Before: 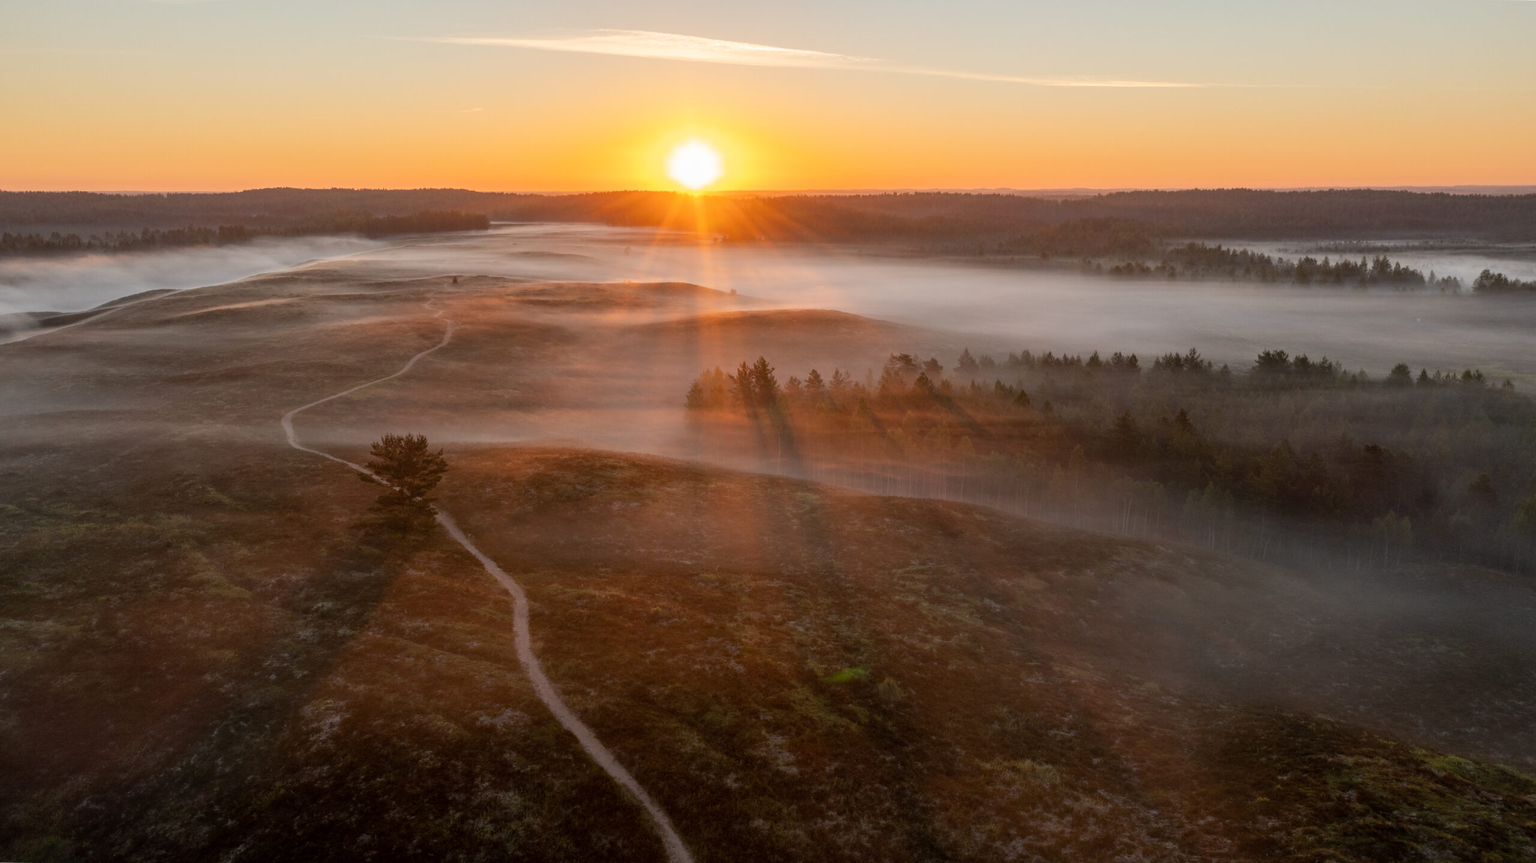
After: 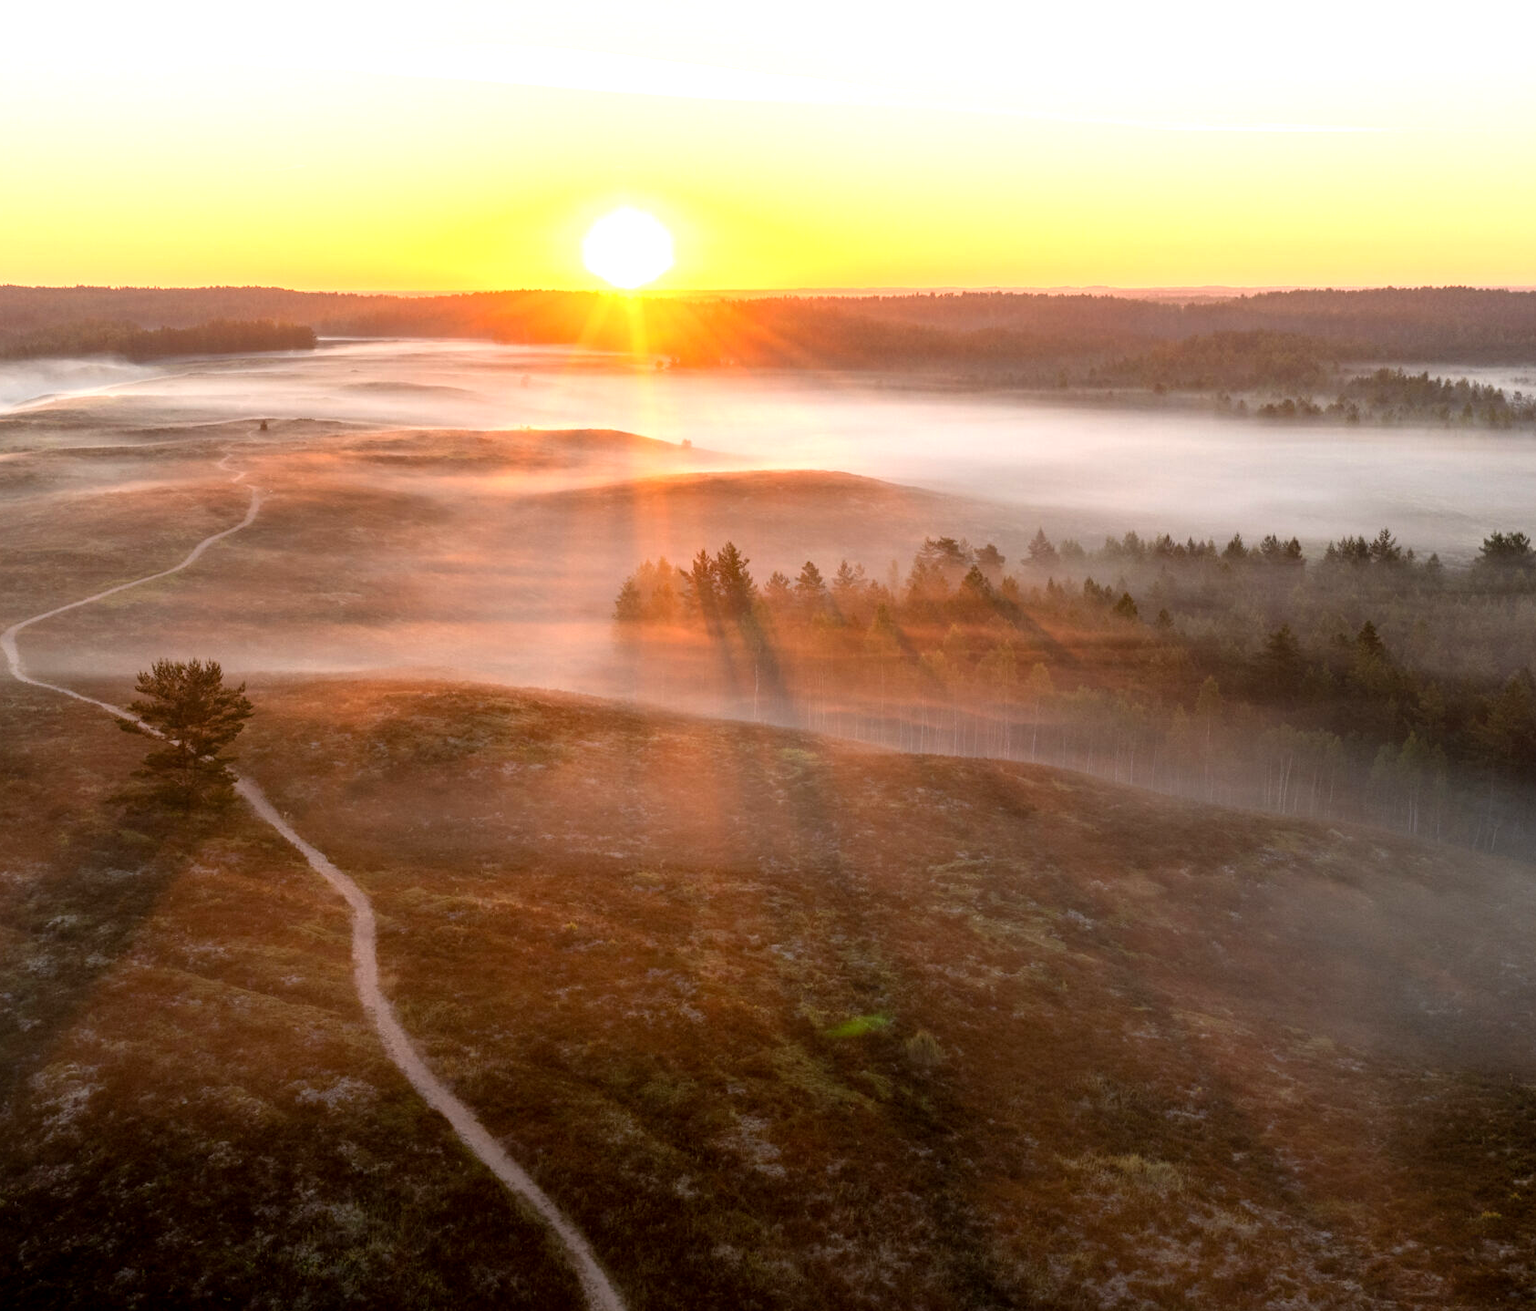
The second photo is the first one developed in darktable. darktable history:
tone equalizer: -8 EV -0.377 EV, -7 EV -0.396 EV, -6 EV -0.315 EV, -5 EV -0.19 EV, -3 EV 0.236 EV, -2 EV 0.349 EV, -1 EV 0.367 EV, +0 EV 0.425 EV, mask exposure compensation -0.499 EV
crop and rotate: left 18.336%, right 15.811%
exposure: black level correction 0.001, exposure 0.675 EV, compensate highlight preservation false
